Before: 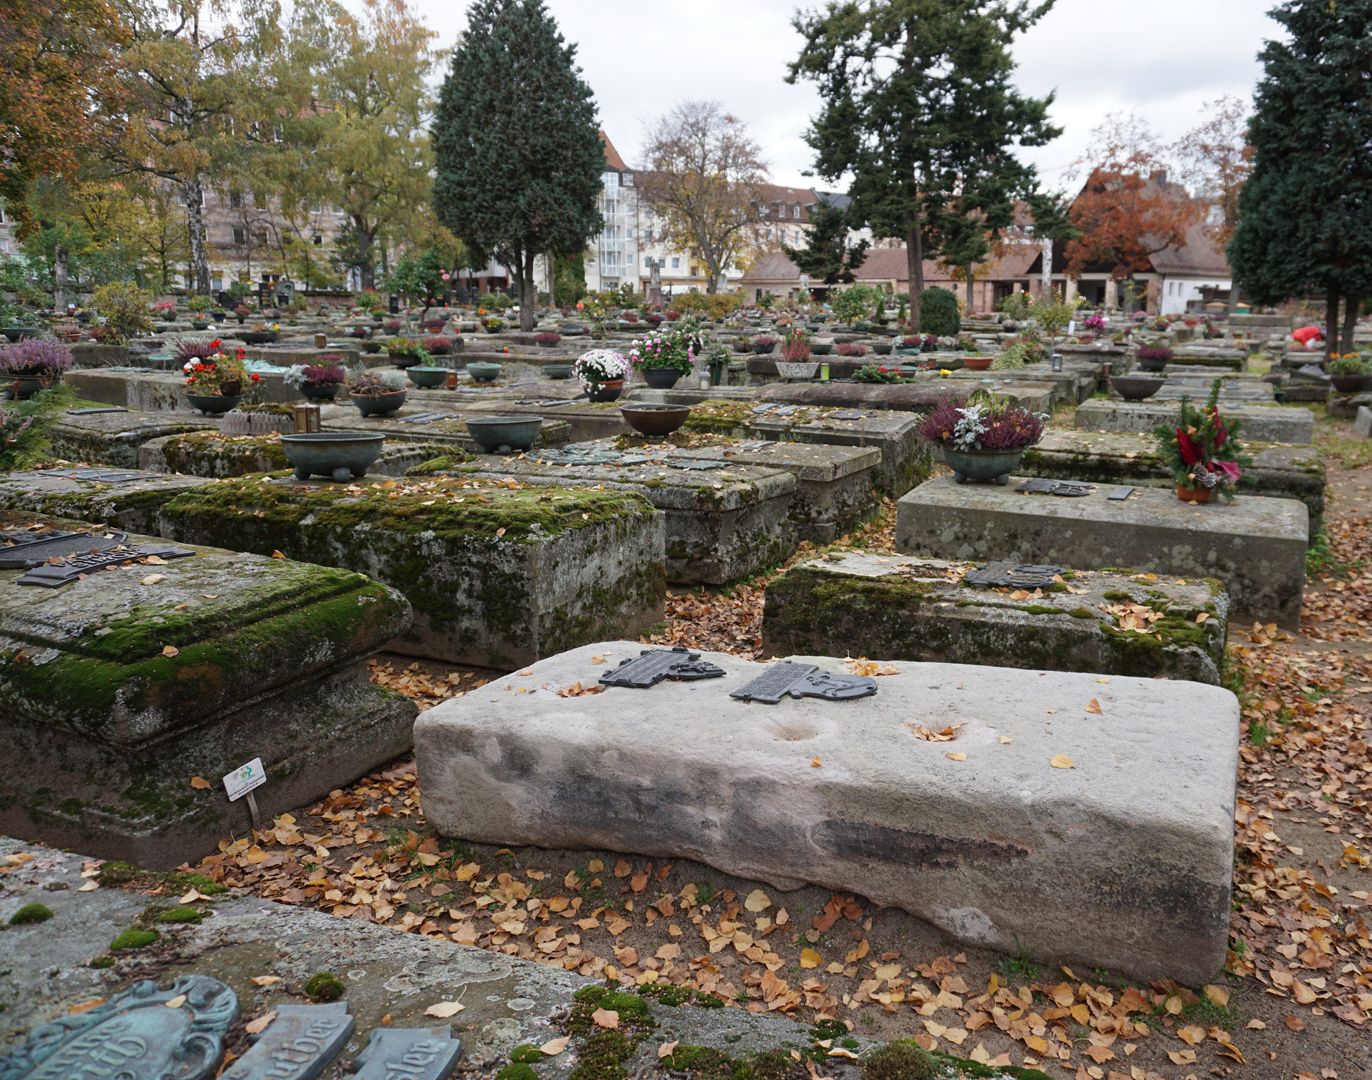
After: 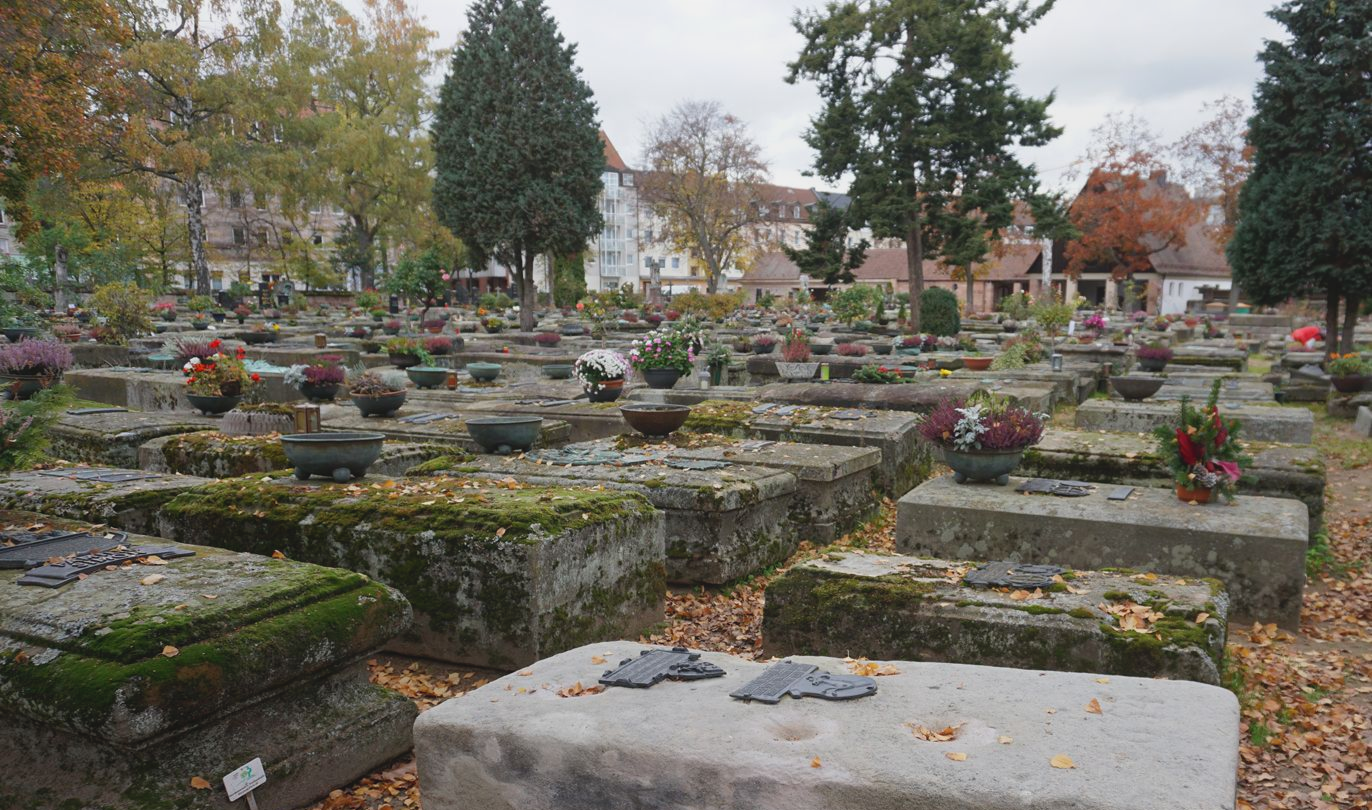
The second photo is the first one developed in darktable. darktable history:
crop: bottom 24.985%
local contrast: highlights 70%, shadows 67%, detail 81%, midtone range 0.323
shadows and highlights: shadows 24.78, highlights -24.76, highlights color adjustment 79.3%
